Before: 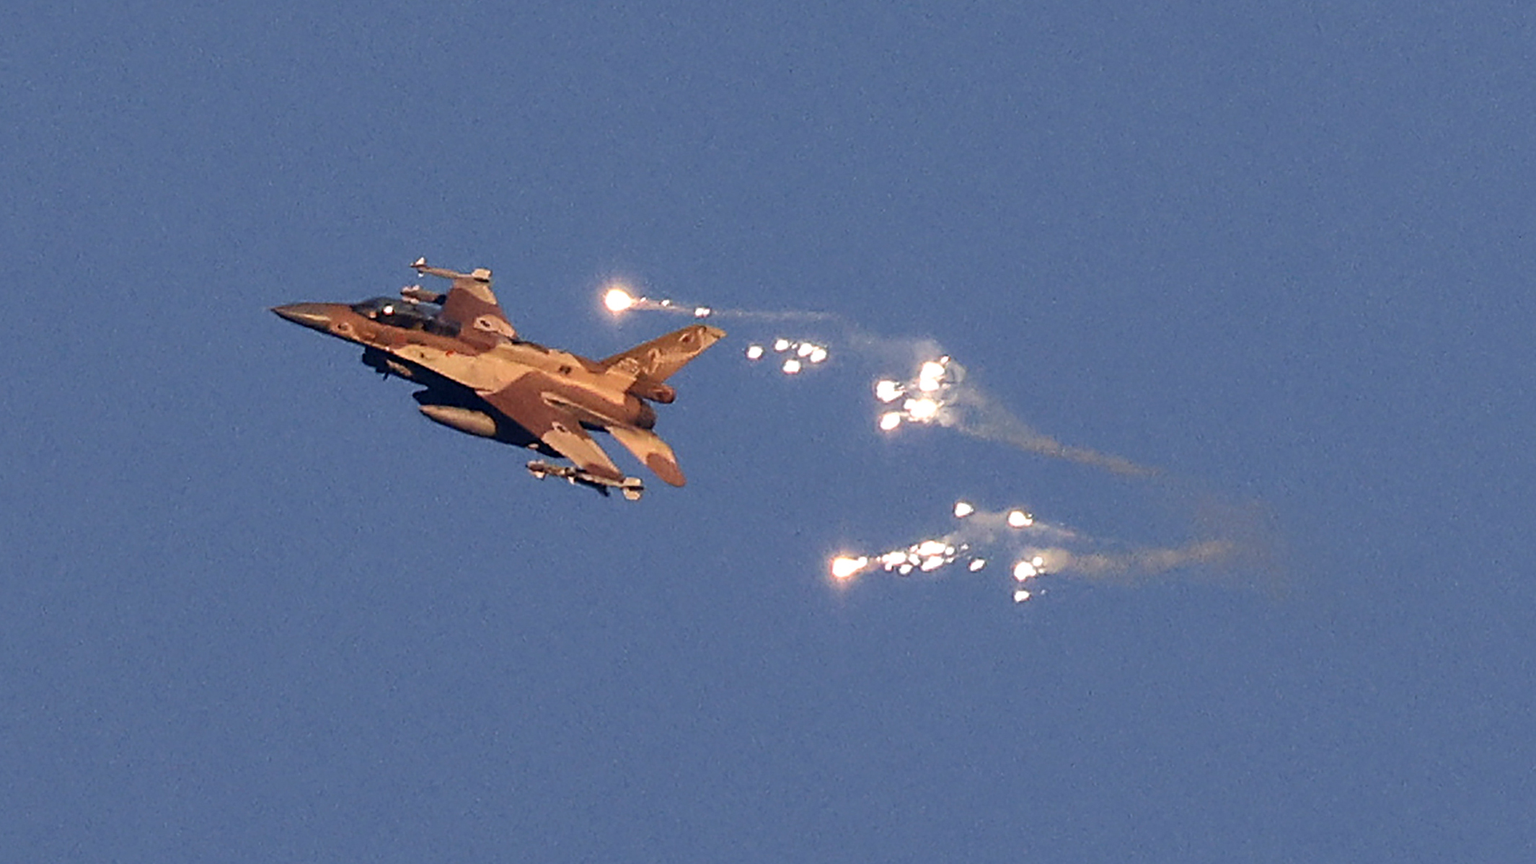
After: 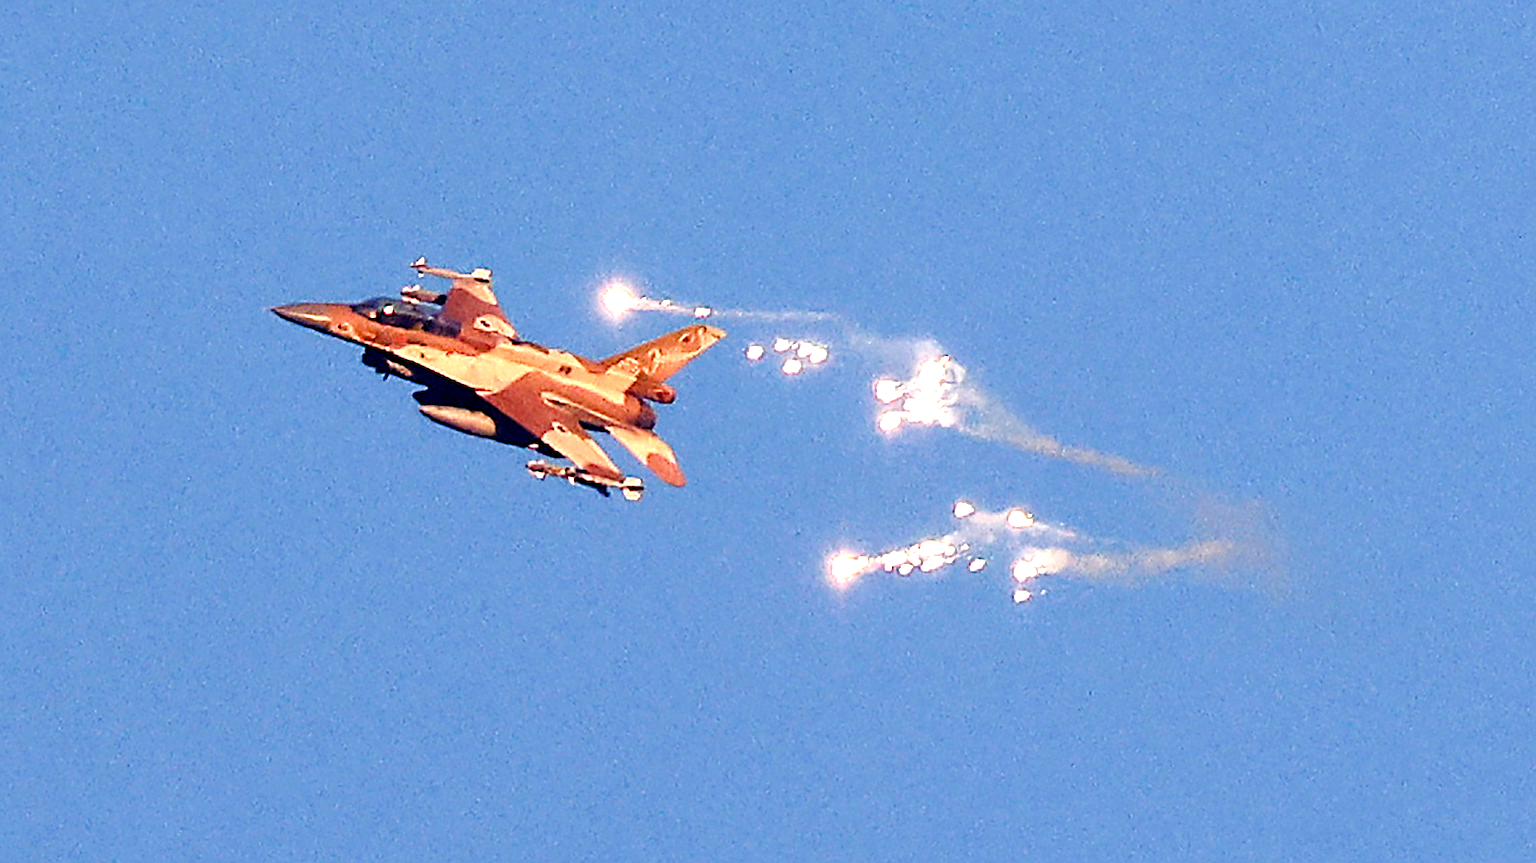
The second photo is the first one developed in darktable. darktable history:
exposure: exposure 1.14 EV, compensate highlight preservation false
color balance rgb: shadows lift › luminance -21.825%, shadows lift › chroma 6.642%, shadows lift › hue 271.9°, linear chroma grading › shadows -3.718%, linear chroma grading › highlights -4.622%, perceptual saturation grading › global saturation 20%, perceptual saturation grading › highlights -24.78%, perceptual saturation grading › shadows 49.554%
sharpen: radius 2.527, amount 0.318
